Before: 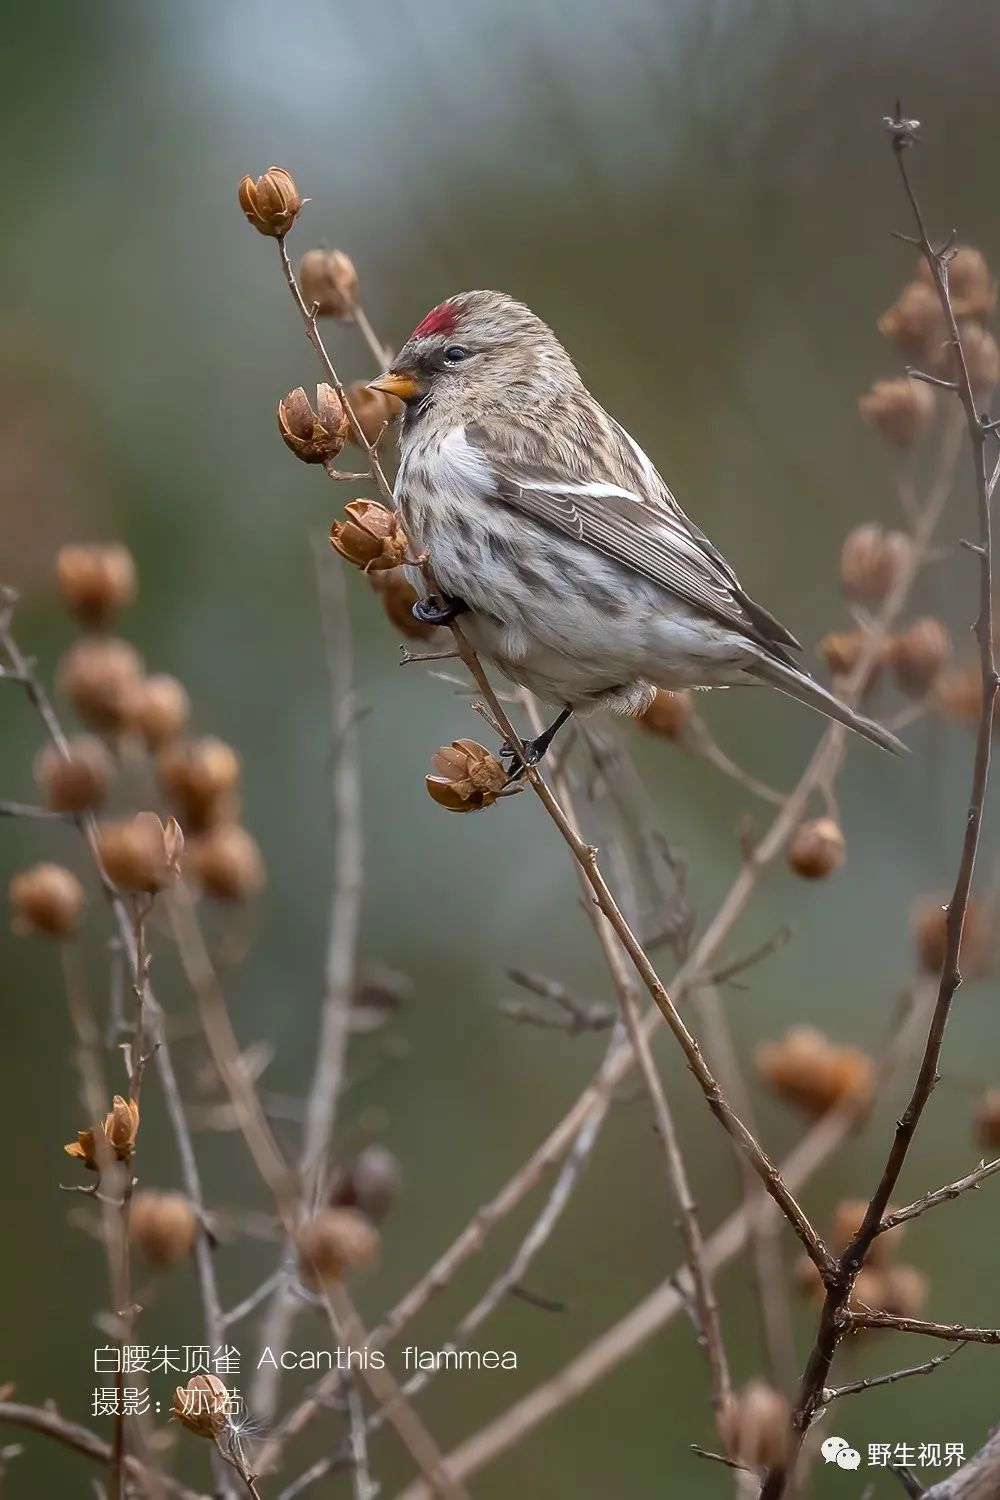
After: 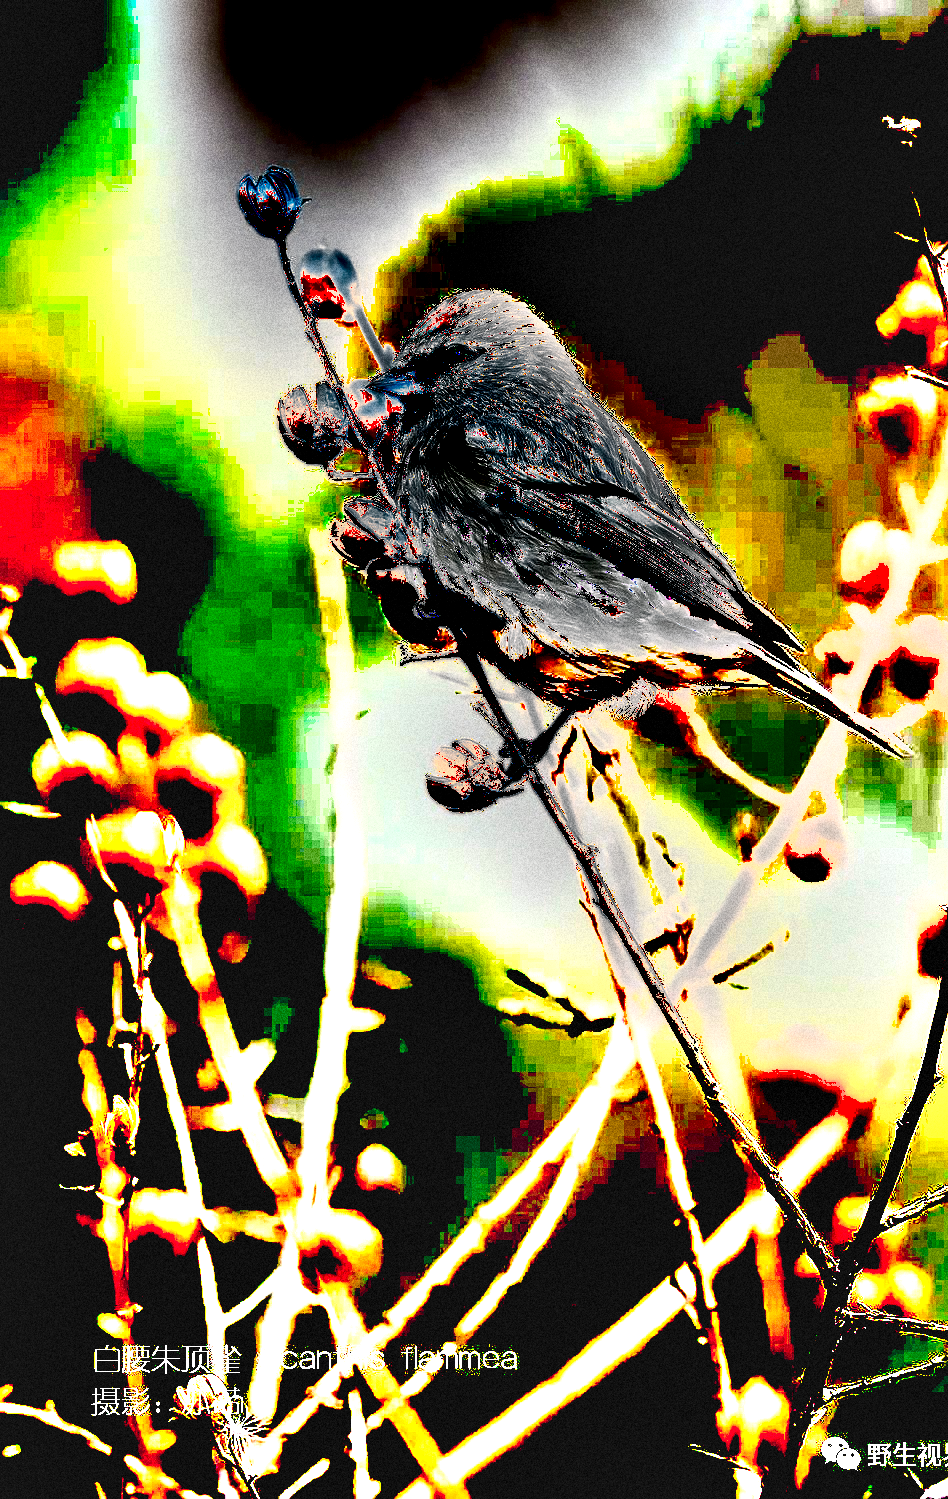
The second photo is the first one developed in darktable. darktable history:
grain: coarseness 14.49 ISO, strength 48.04%, mid-tones bias 35%
exposure: black level correction 0.1, exposure 3 EV, compensate highlight preservation false
sharpen: amount 0.2
contrast brightness saturation: contrast -0.1, saturation -0.1
crop and rotate: right 5.167%
contrast equalizer: y [[0.5, 0.488, 0.462, 0.461, 0.491, 0.5], [0.5 ×6], [0.5 ×6], [0 ×6], [0 ×6]]
color balance rgb: shadows lift › hue 87.51°, highlights gain › chroma 1.62%, highlights gain › hue 55.1°, global offset › chroma 0.06%, global offset › hue 253.66°, linear chroma grading › global chroma 0.5%
shadows and highlights: soften with gaussian
